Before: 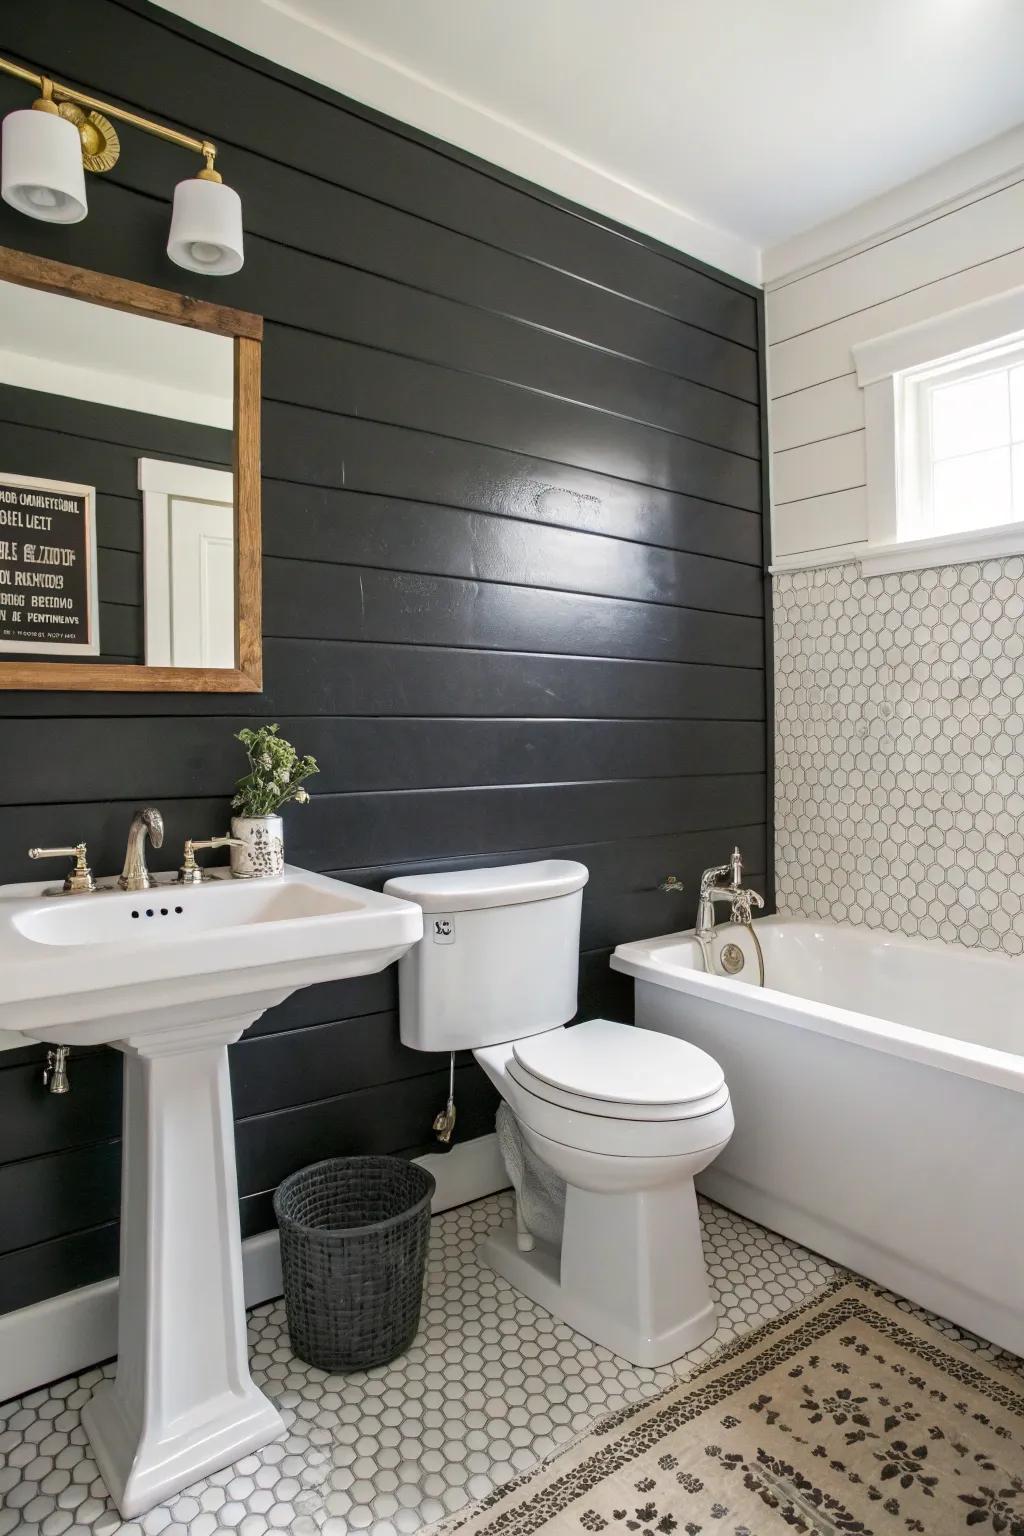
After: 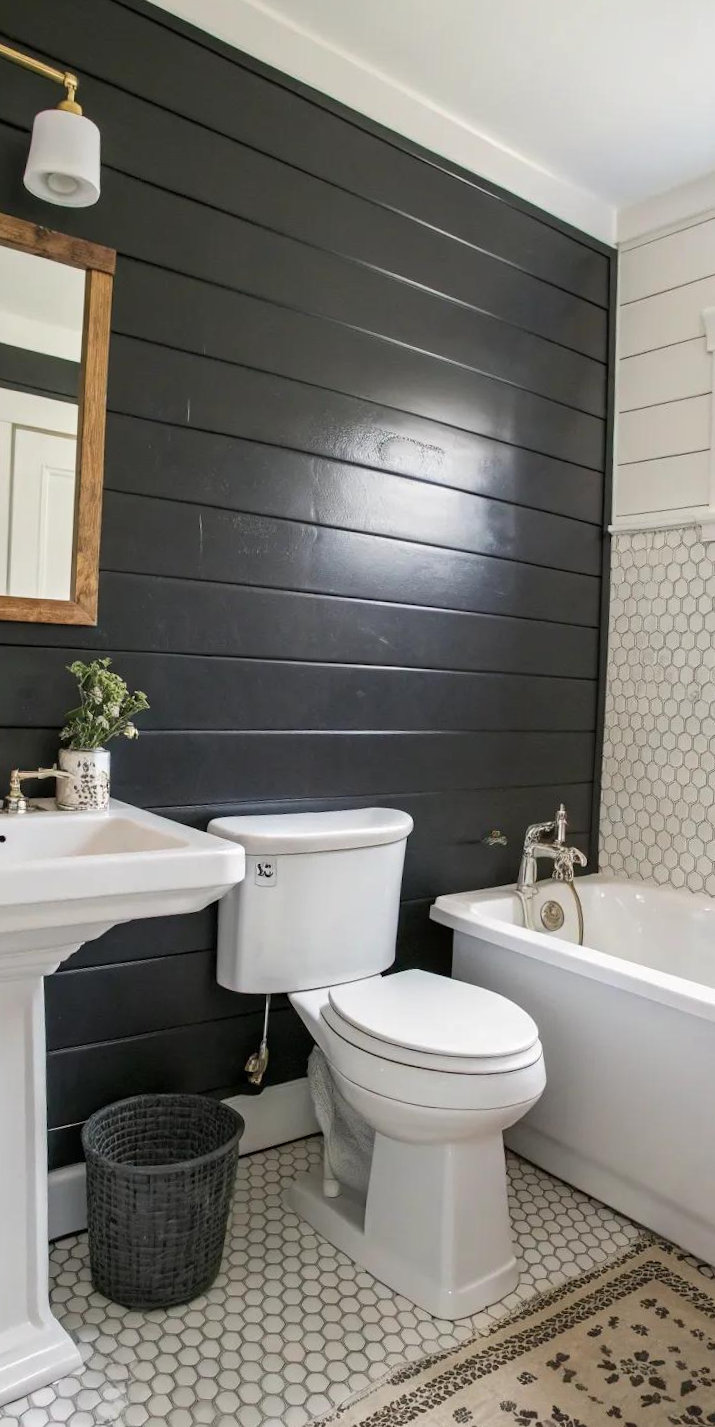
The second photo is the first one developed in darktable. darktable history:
crop and rotate: angle -2.91°, left 14.17%, top 0.043%, right 10.745%, bottom 0.079%
